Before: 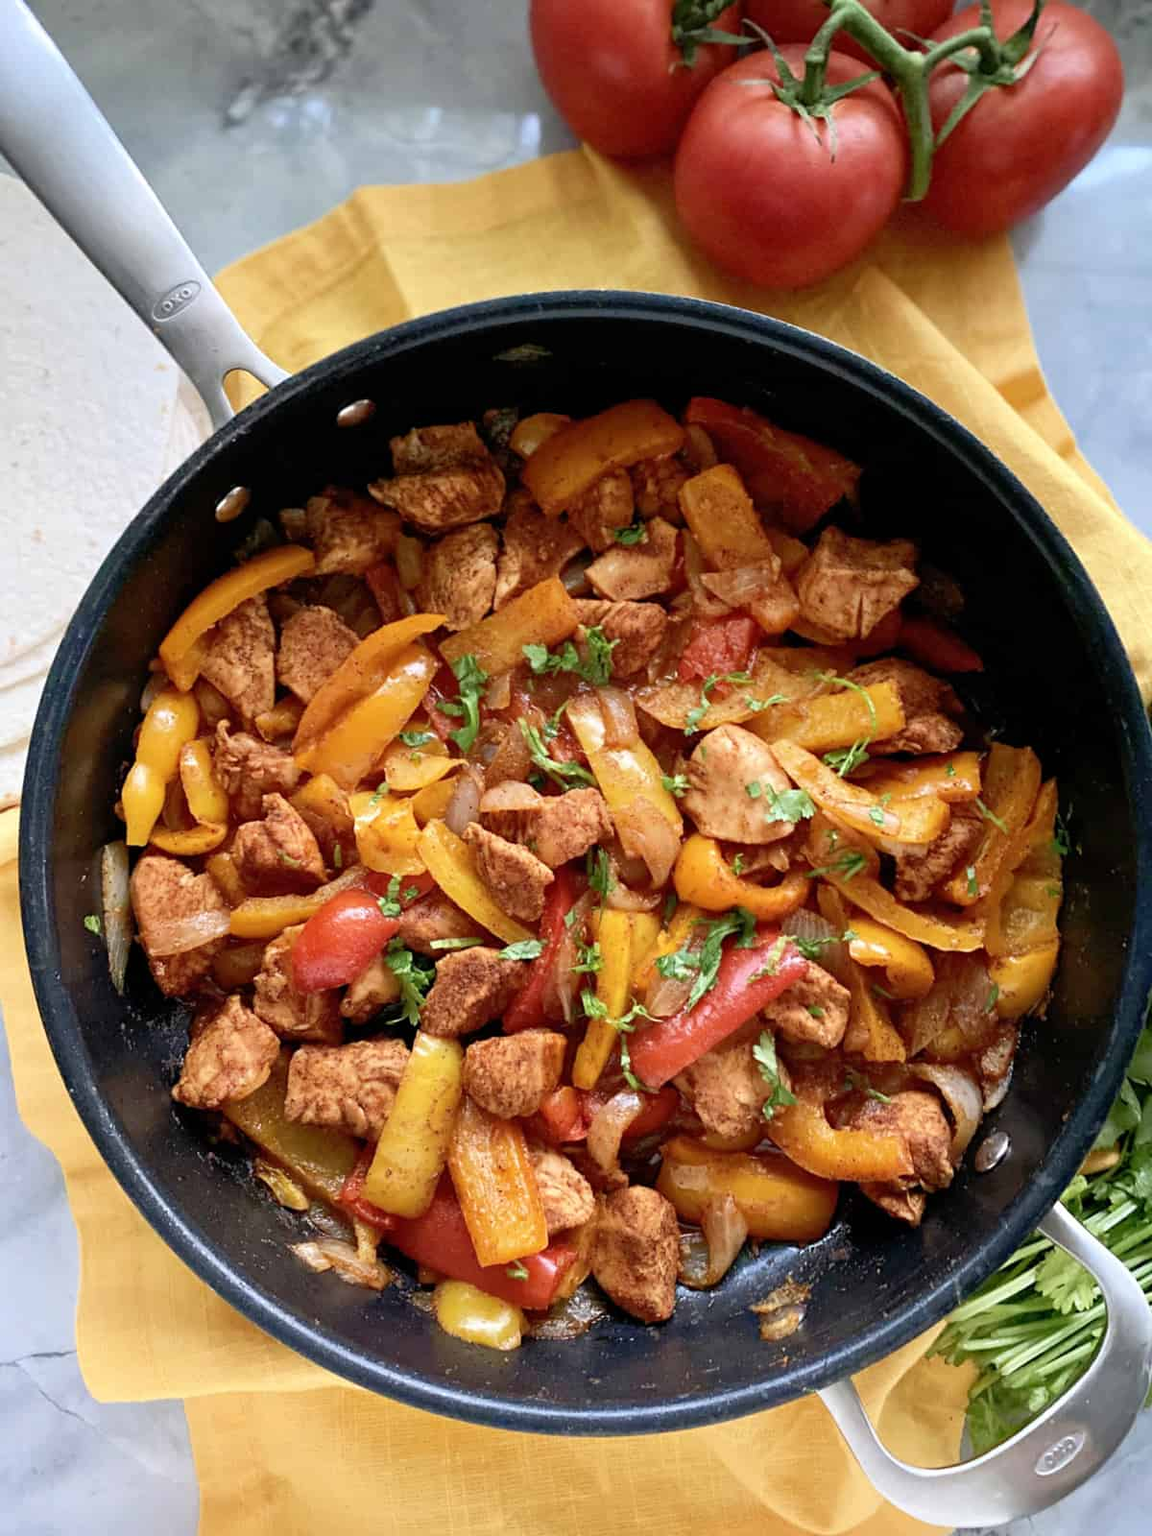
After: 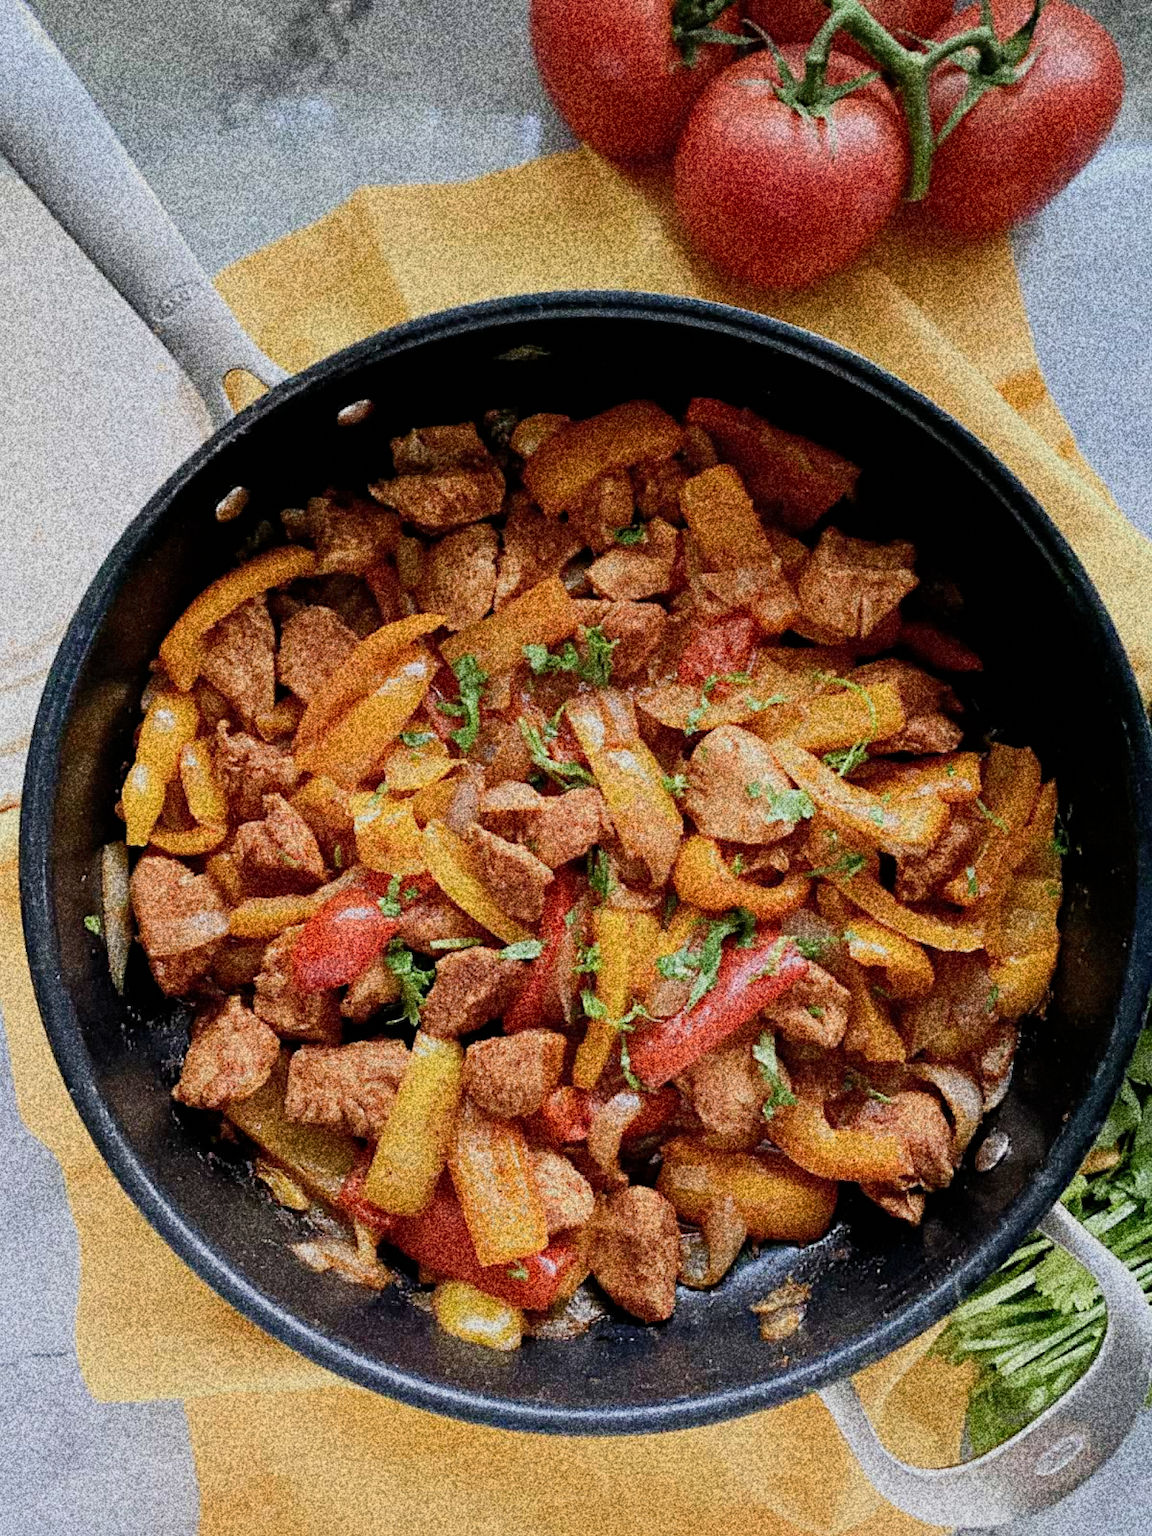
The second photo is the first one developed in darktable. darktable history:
filmic rgb: black relative exposure -7.65 EV, white relative exposure 4.56 EV, hardness 3.61
grain: coarseness 30.02 ISO, strength 100%
